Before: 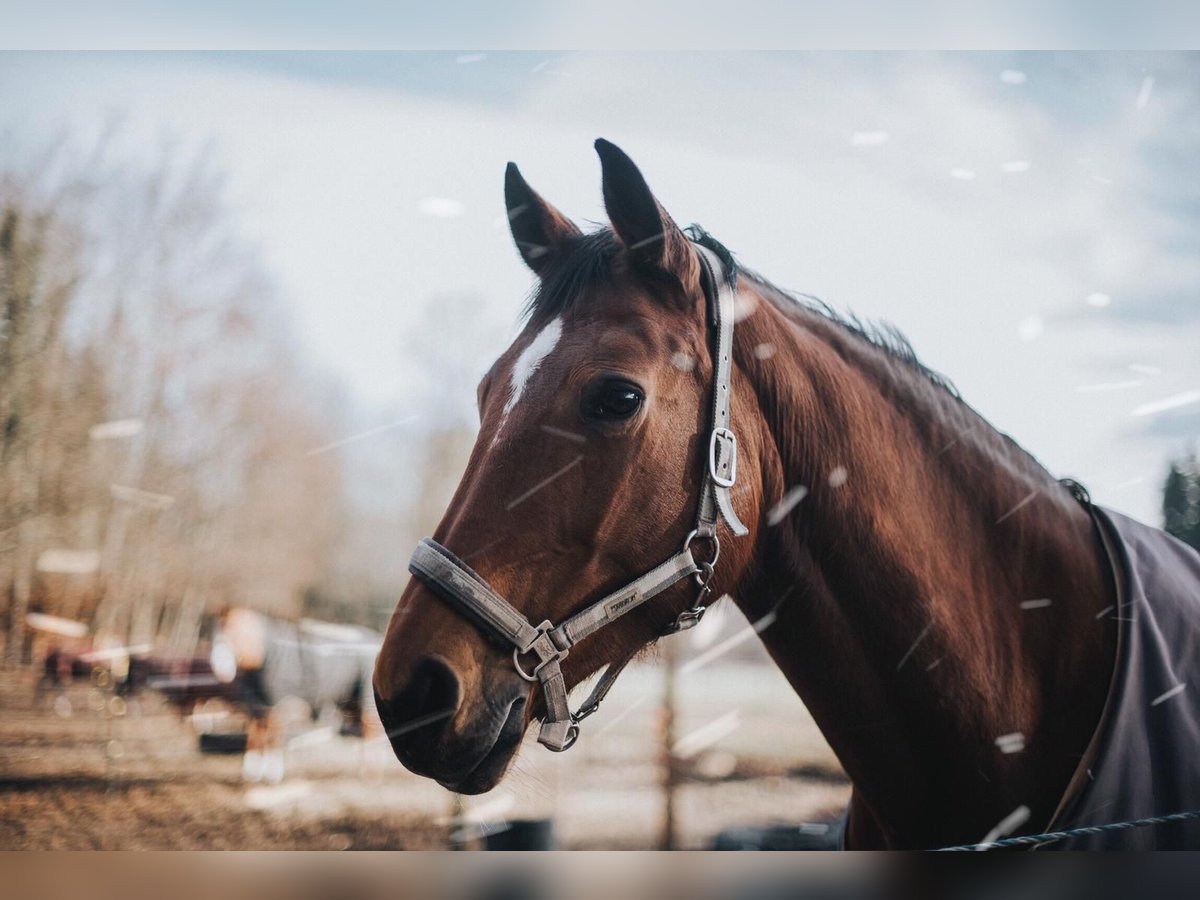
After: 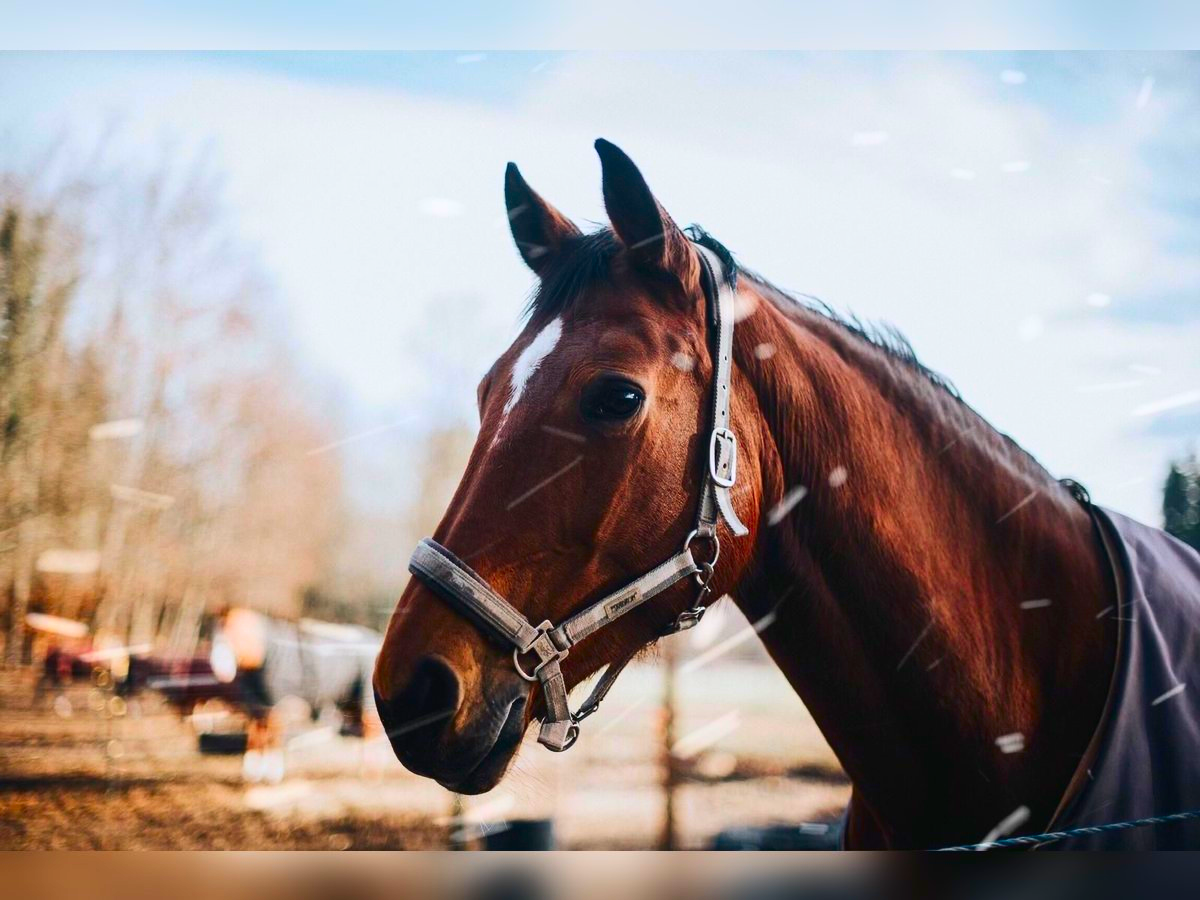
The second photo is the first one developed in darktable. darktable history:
contrast brightness saturation: contrast 0.26, brightness 0.02, saturation 0.87
shadows and highlights: shadows 25, highlights -25
